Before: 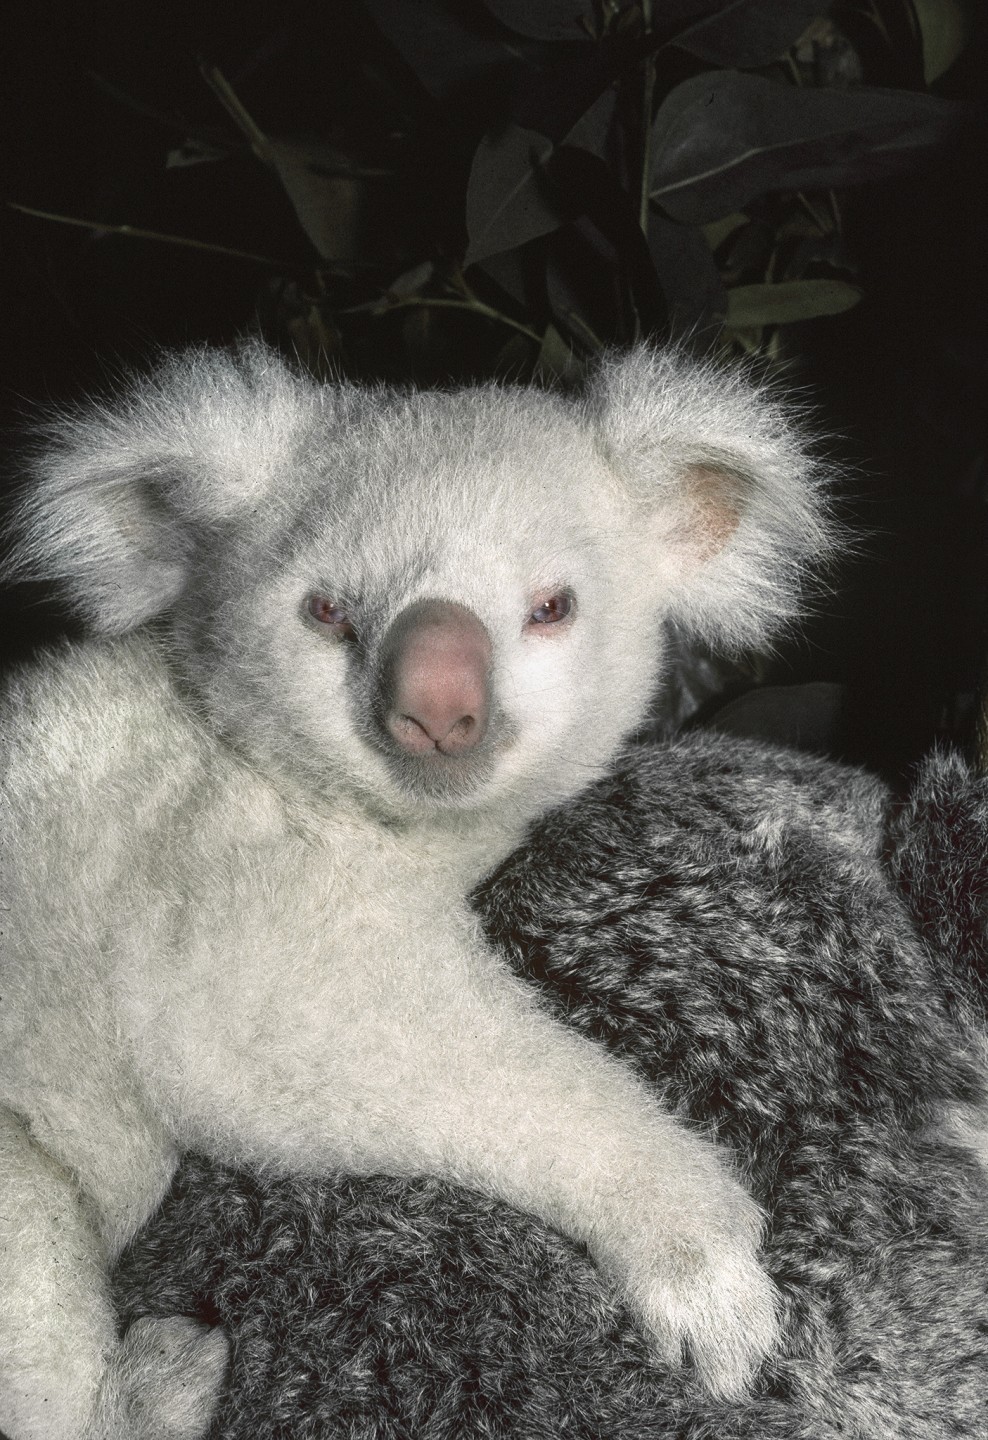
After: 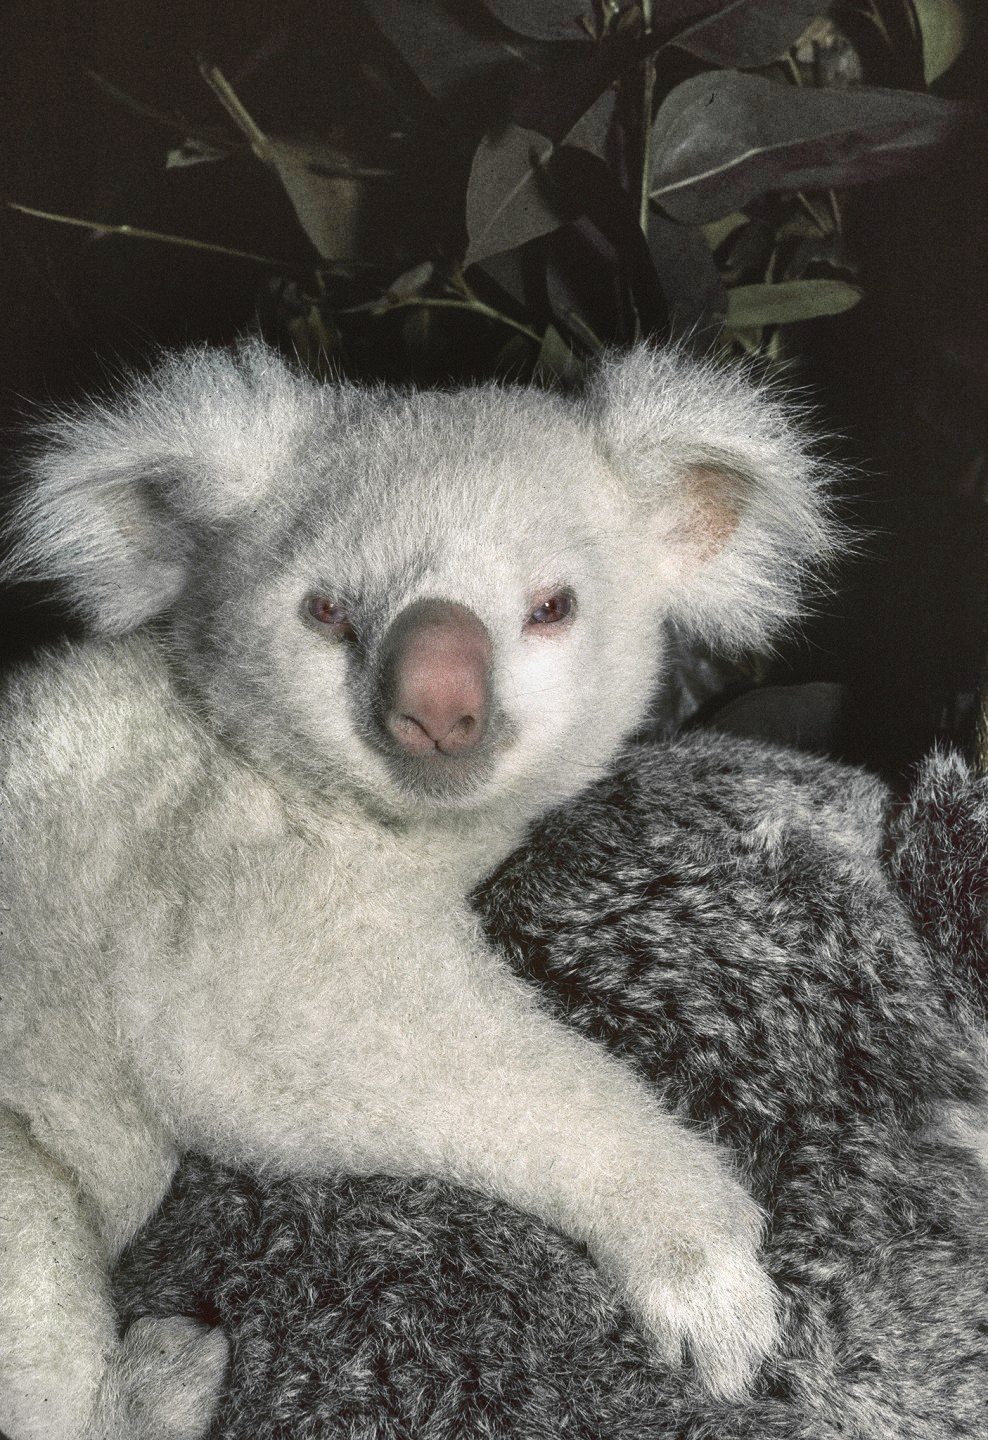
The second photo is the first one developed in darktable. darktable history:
shadows and highlights: shadows 60, soften with gaussian
grain: coarseness 0.09 ISO
